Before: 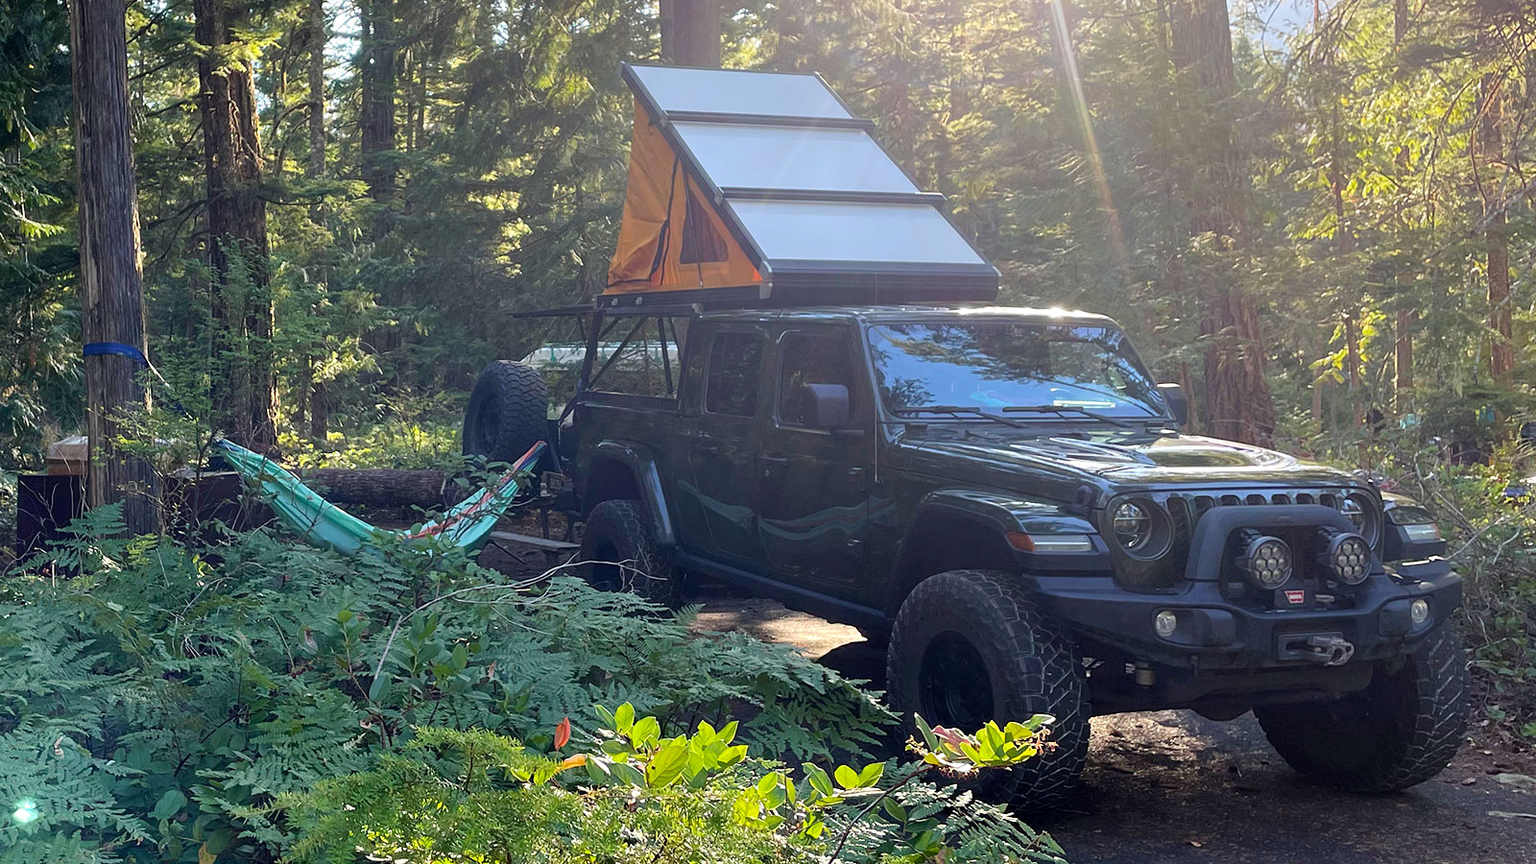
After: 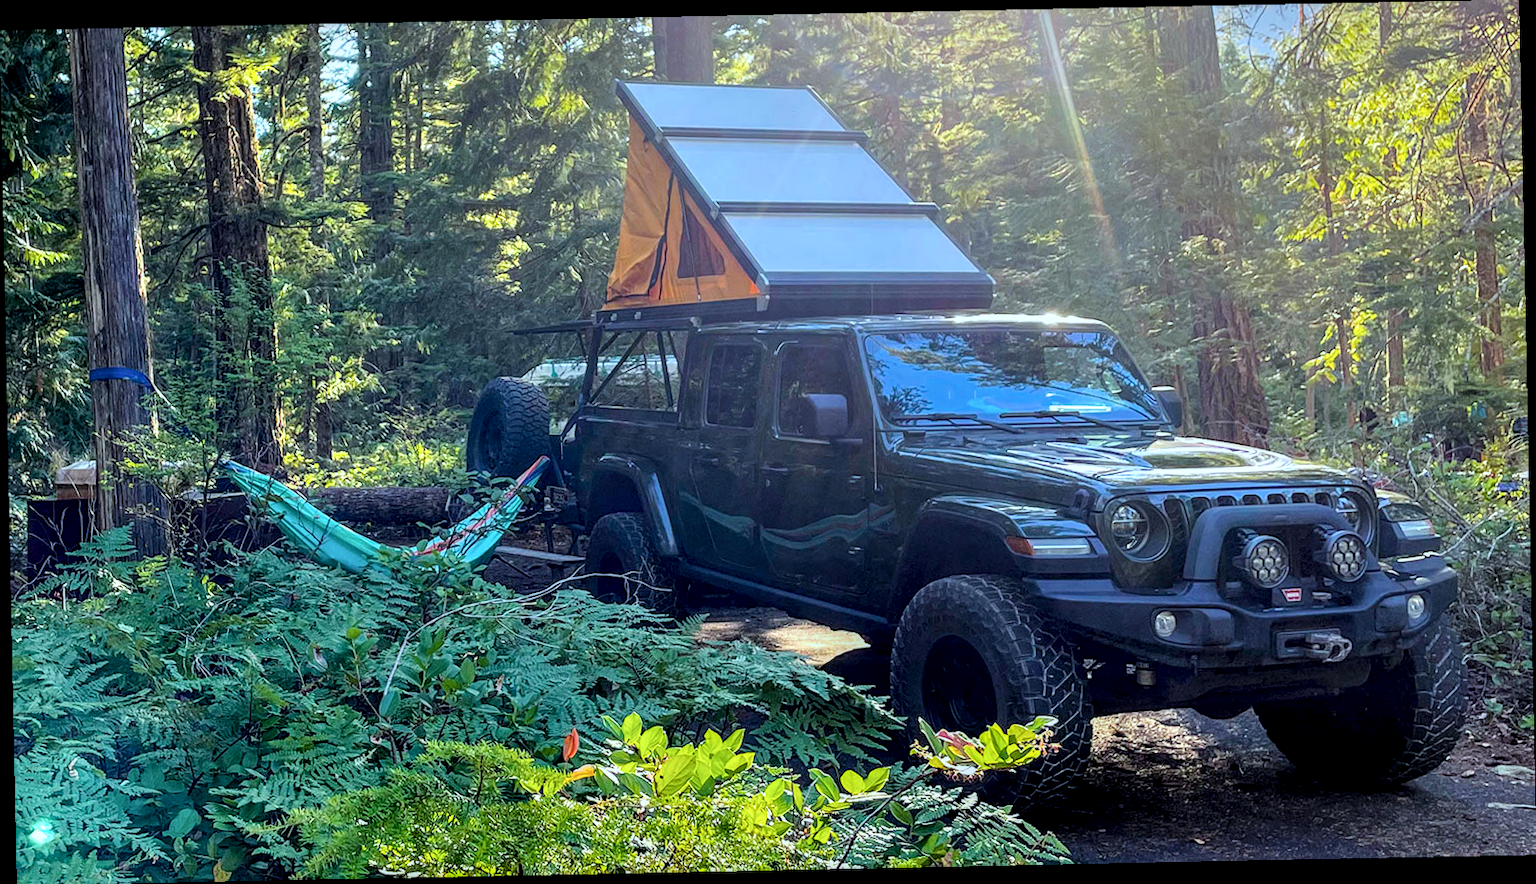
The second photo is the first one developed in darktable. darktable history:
levels: levels [0, 0.476, 0.951]
white balance: red 0.925, blue 1.046
local contrast: highlights 60%, shadows 60%, detail 160%
color balance rgb: linear chroma grading › global chroma 9.31%, global vibrance 41.49%
rotate and perspective: rotation -1.17°, automatic cropping off
filmic rgb: black relative exposure -7.65 EV, white relative exposure 4.56 EV, hardness 3.61, color science v6 (2022)
